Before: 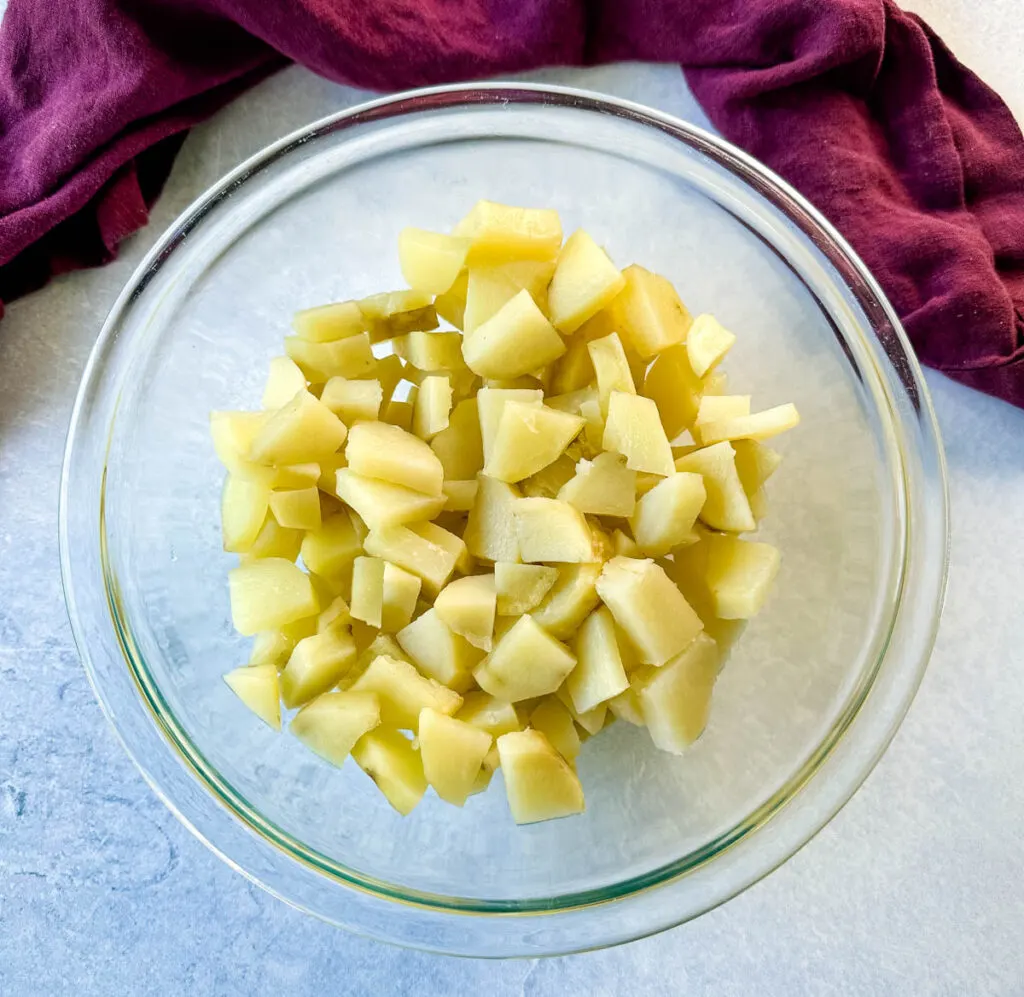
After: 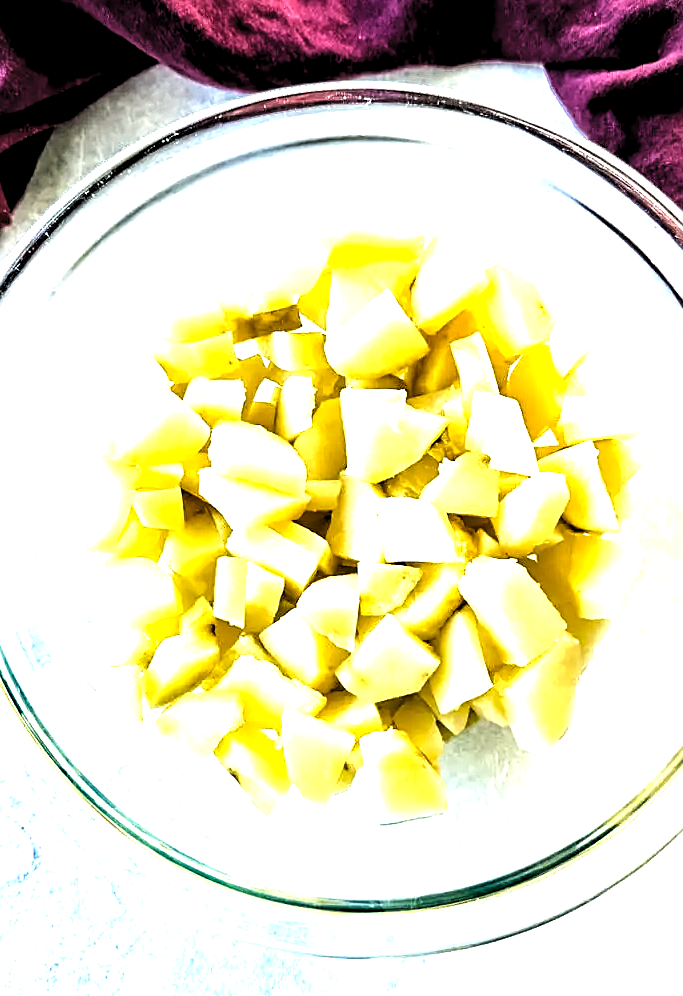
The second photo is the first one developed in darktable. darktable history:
crop and rotate: left 13.415%, right 19.881%
levels: levels [0.182, 0.542, 0.902]
contrast equalizer: octaves 7, y [[0.545, 0.572, 0.59, 0.59, 0.571, 0.545], [0.5 ×6], [0.5 ×6], [0 ×6], [0 ×6]]
exposure: black level correction 0, exposure 1.2 EV, compensate highlight preservation false
sharpen: on, module defaults
